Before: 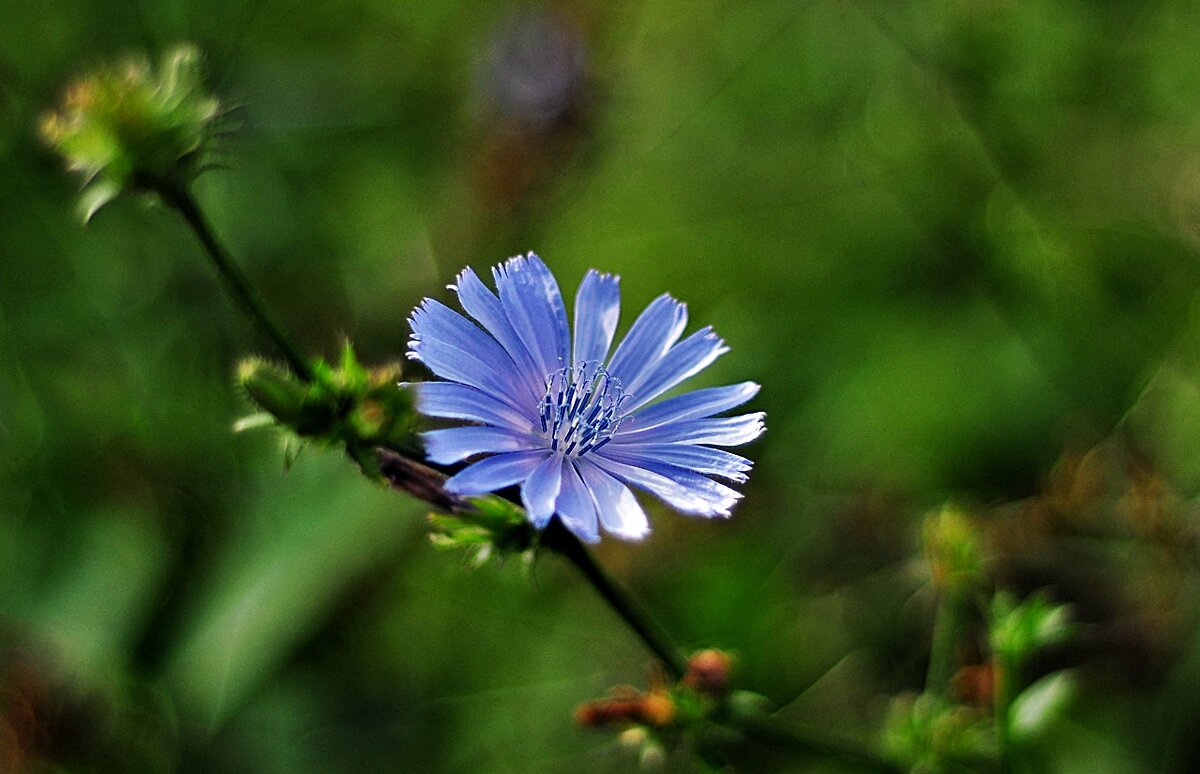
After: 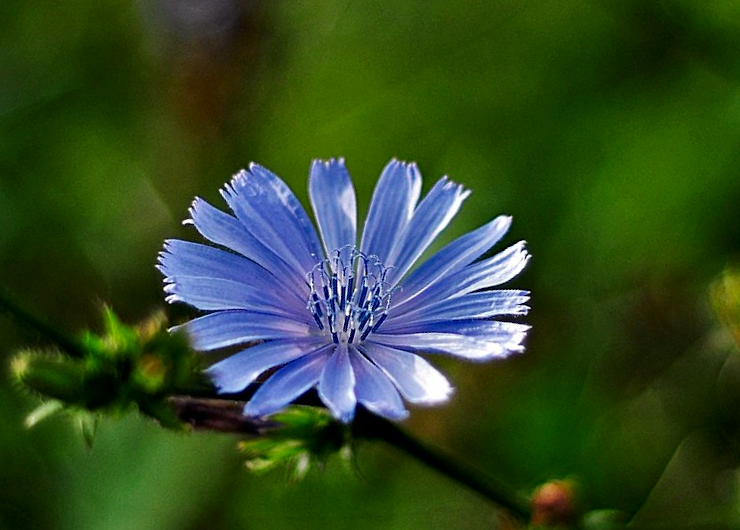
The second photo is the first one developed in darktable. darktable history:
crop and rotate: angle 18.62°, left 6.832%, right 4.133%, bottom 1.081%
contrast brightness saturation: brightness -0.086
